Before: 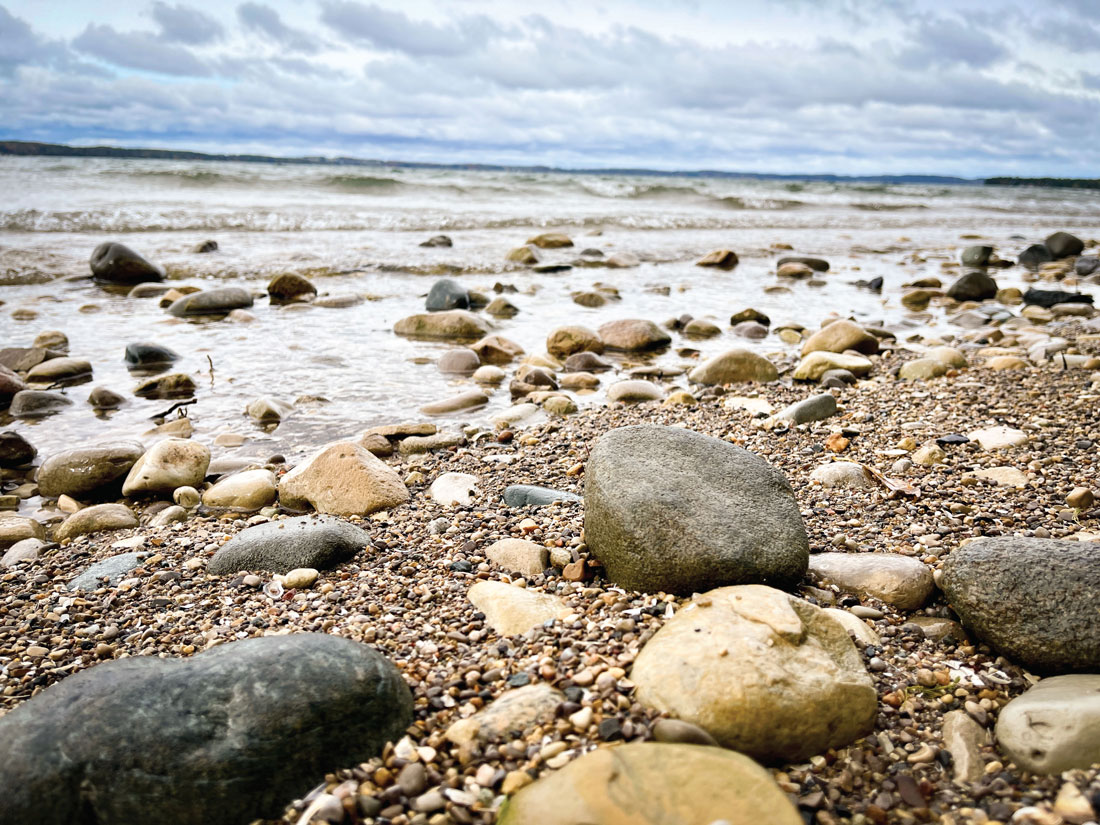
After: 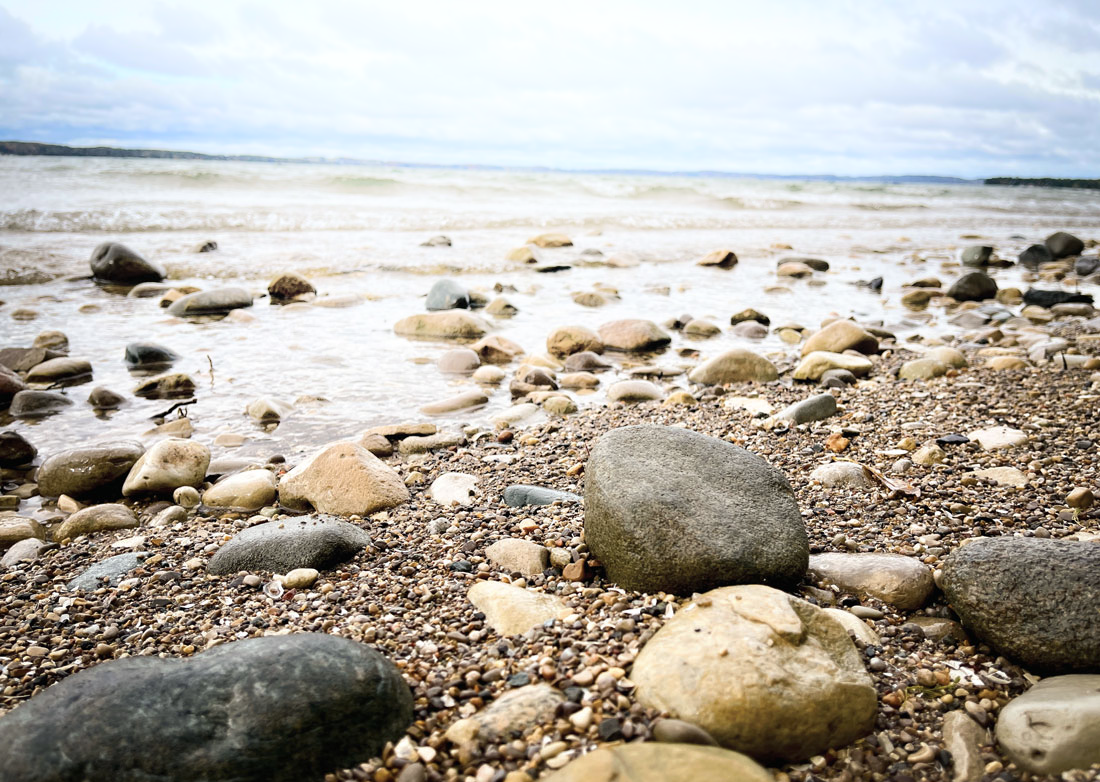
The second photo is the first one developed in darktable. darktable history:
tone curve: curves: ch0 [(0, 0) (0.8, 0.757) (1, 1)], color space Lab, linked channels, preserve colors none
shadows and highlights: shadows -21.3, highlights 100, soften with gaussian
crop and rotate: top 0%, bottom 5.097%
